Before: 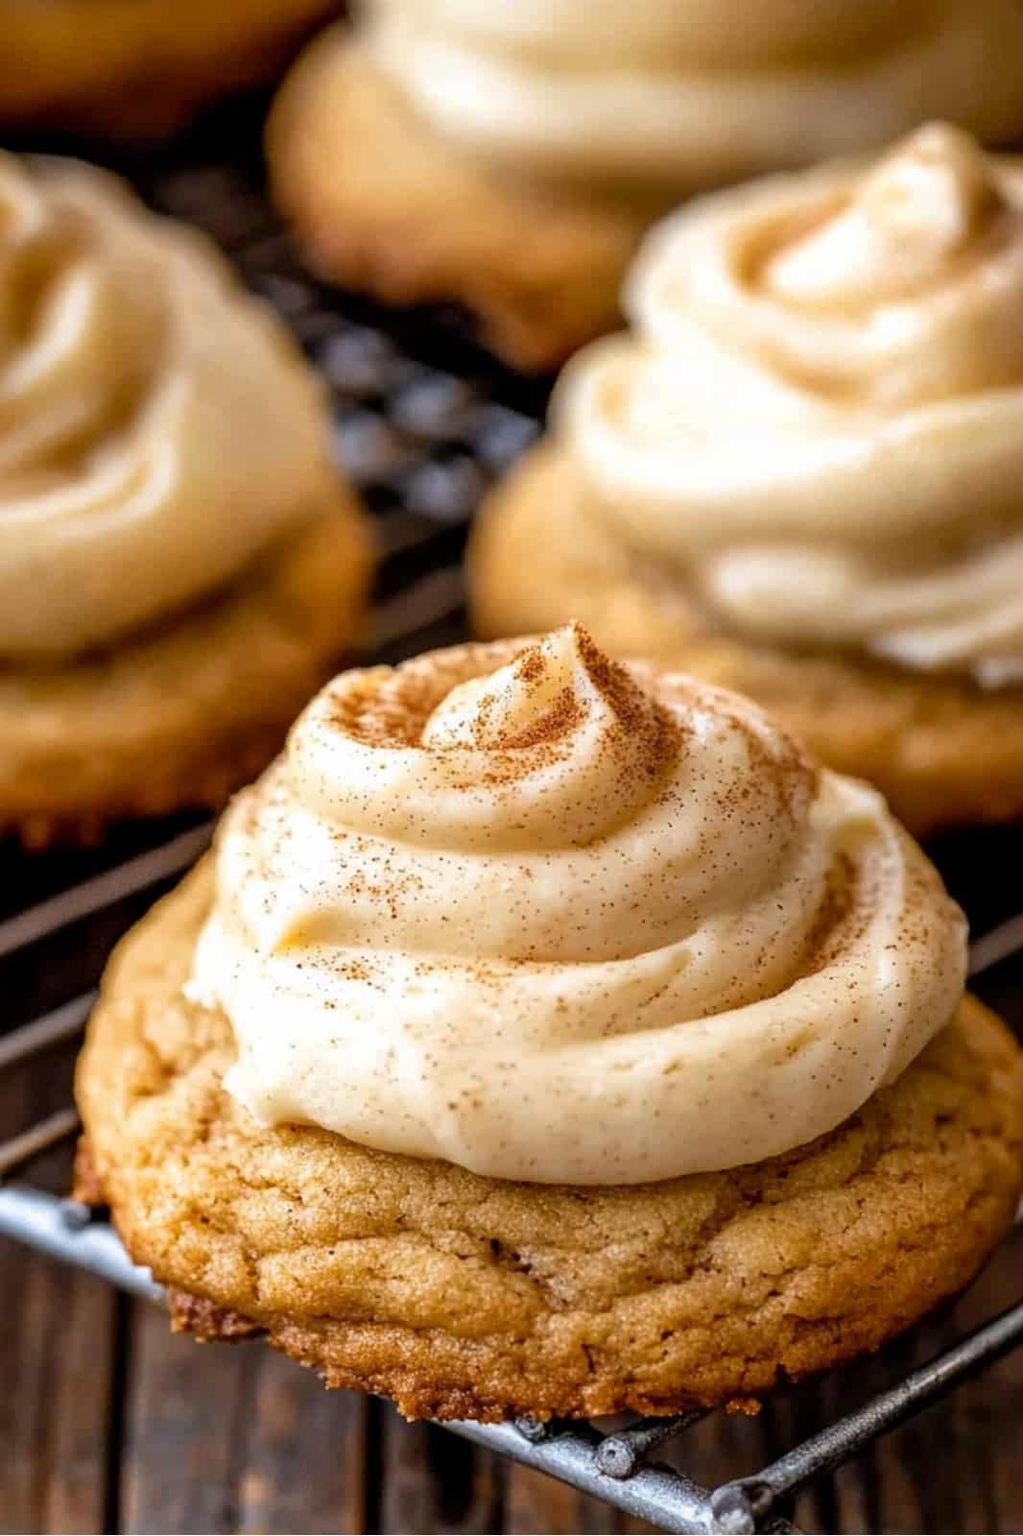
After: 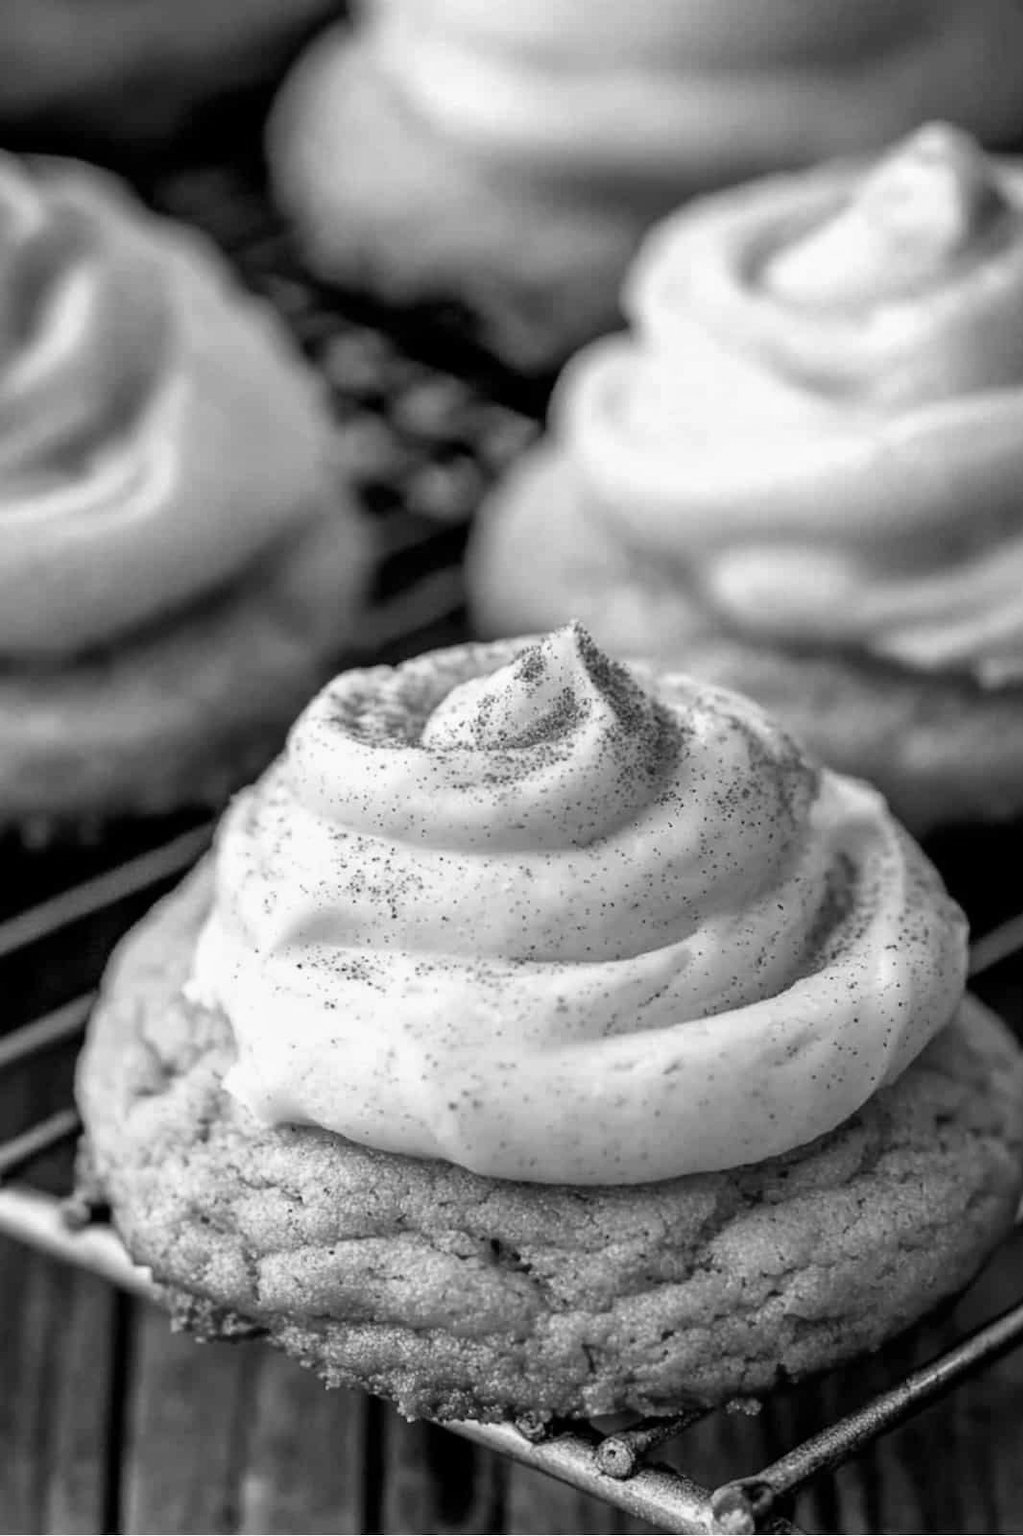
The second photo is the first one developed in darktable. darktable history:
monochrome: a 32, b 64, size 2.3
rotate and perspective: crop left 0, crop top 0
white balance: red 0.982, blue 1.018
